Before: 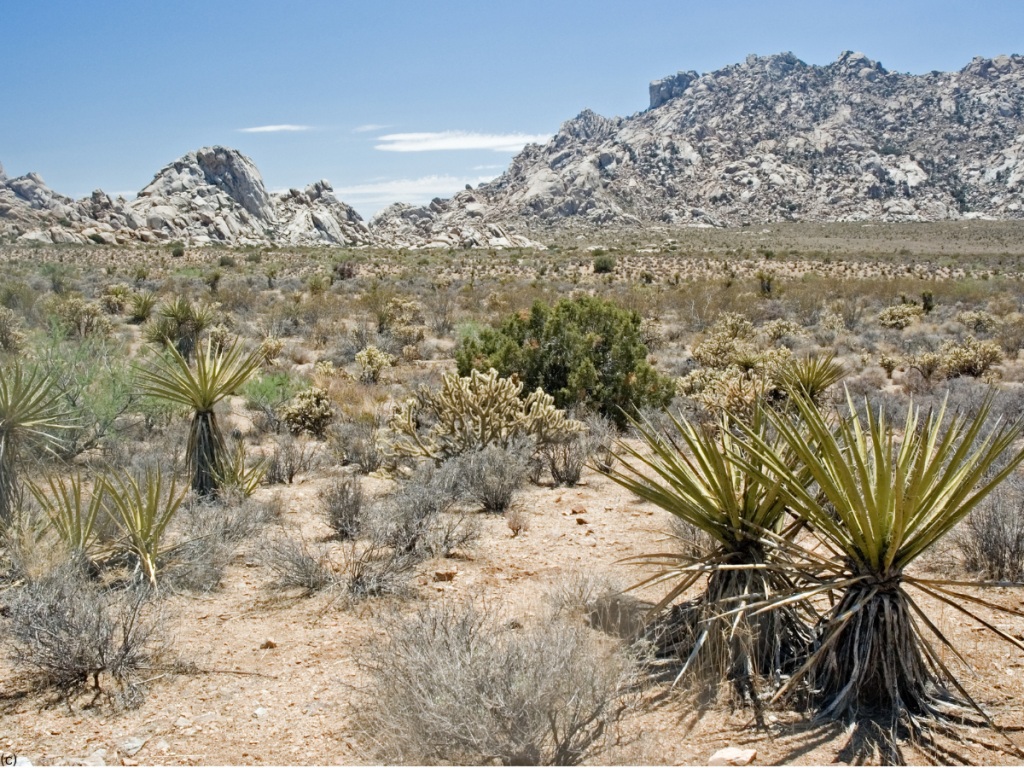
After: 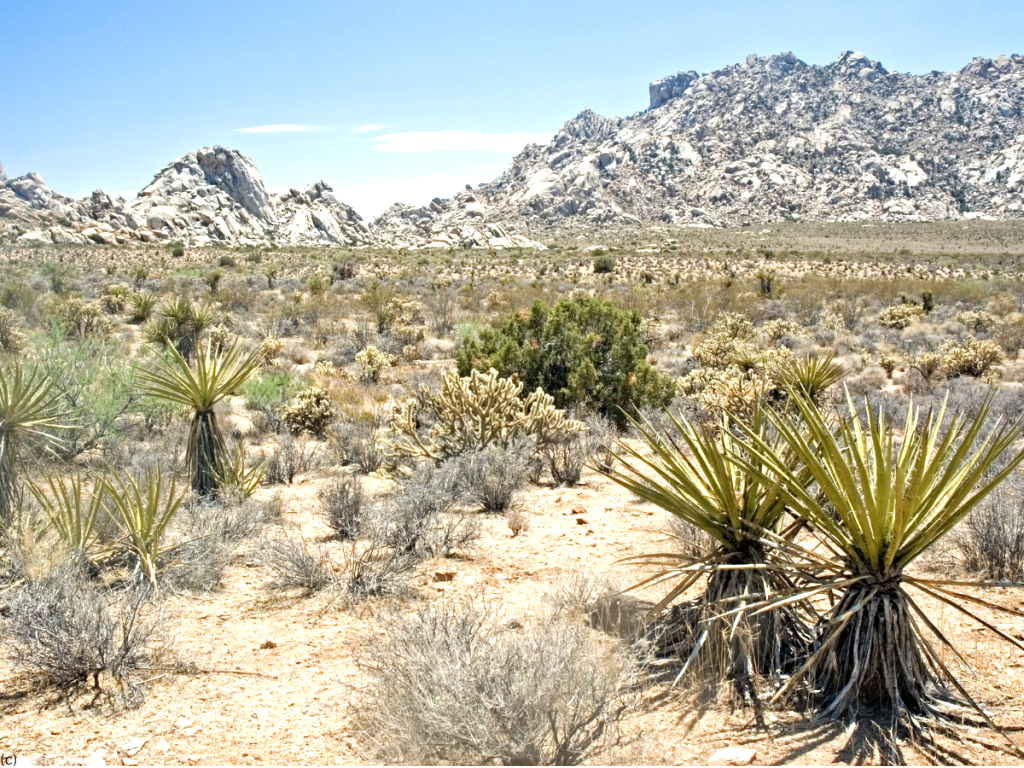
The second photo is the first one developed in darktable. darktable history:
color correction: highlights b* 3
local contrast: highlights 100%, shadows 100%, detail 120%, midtone range 0.2
exposure: exposure 0.648 EV, compensate highlight preservation false
